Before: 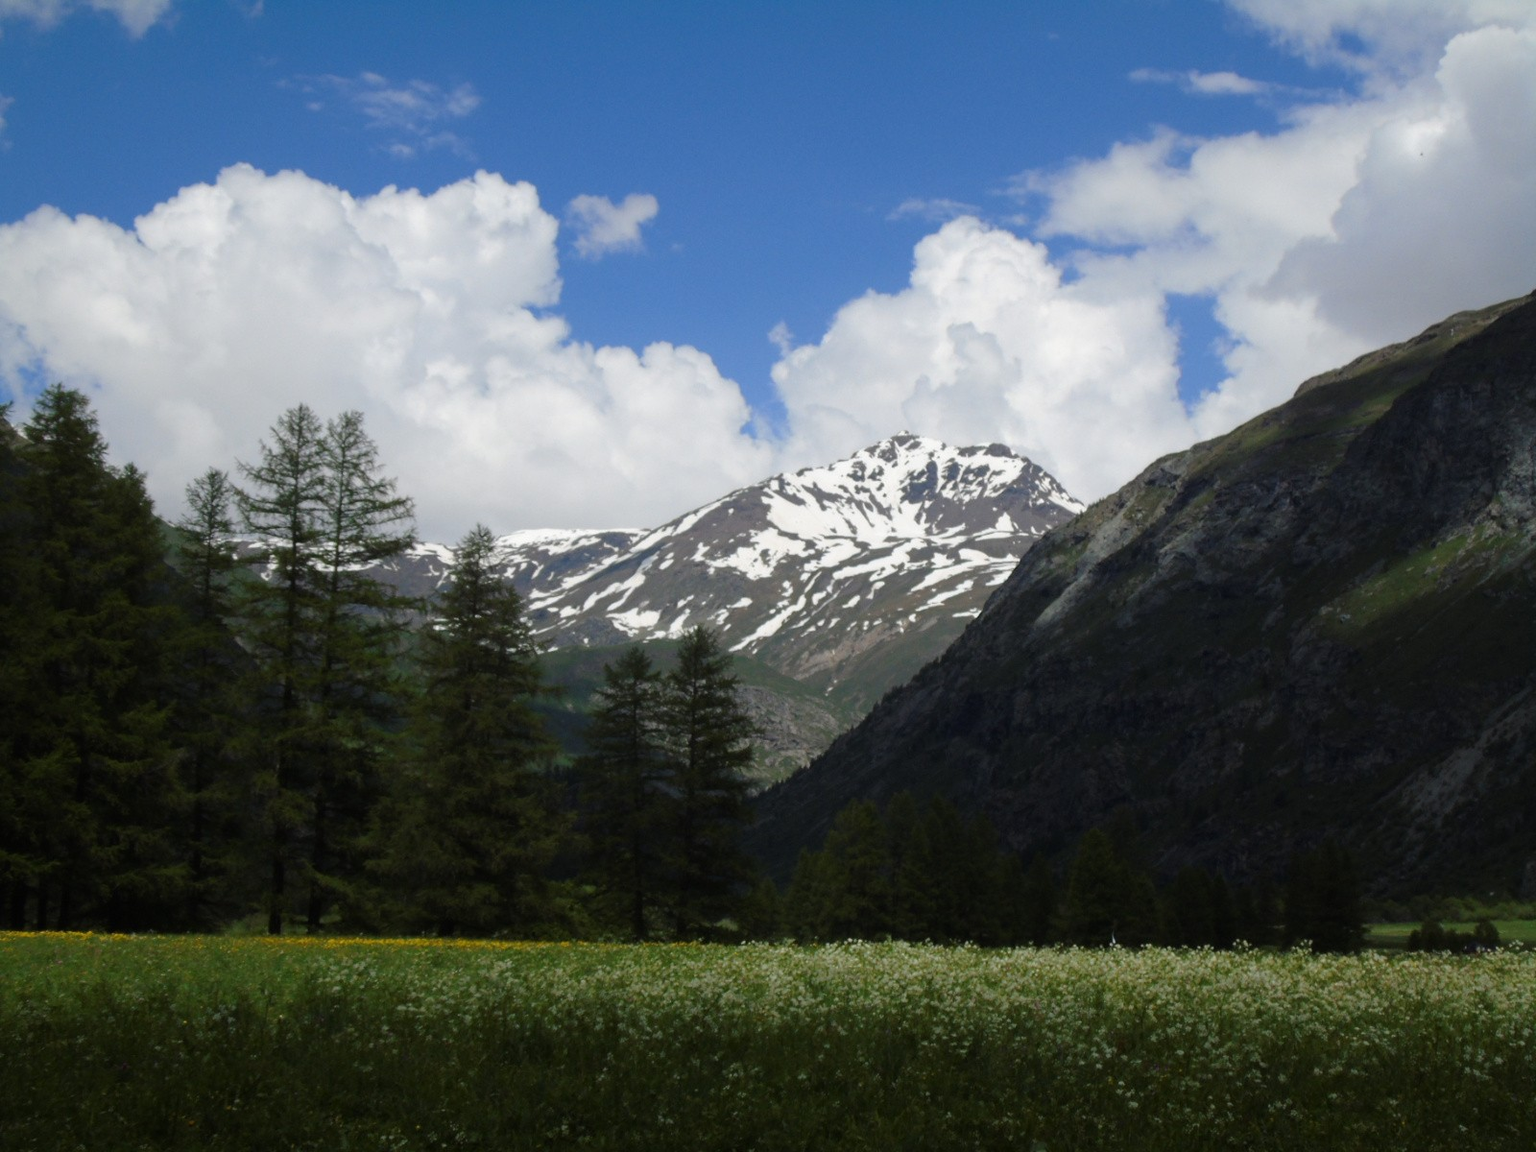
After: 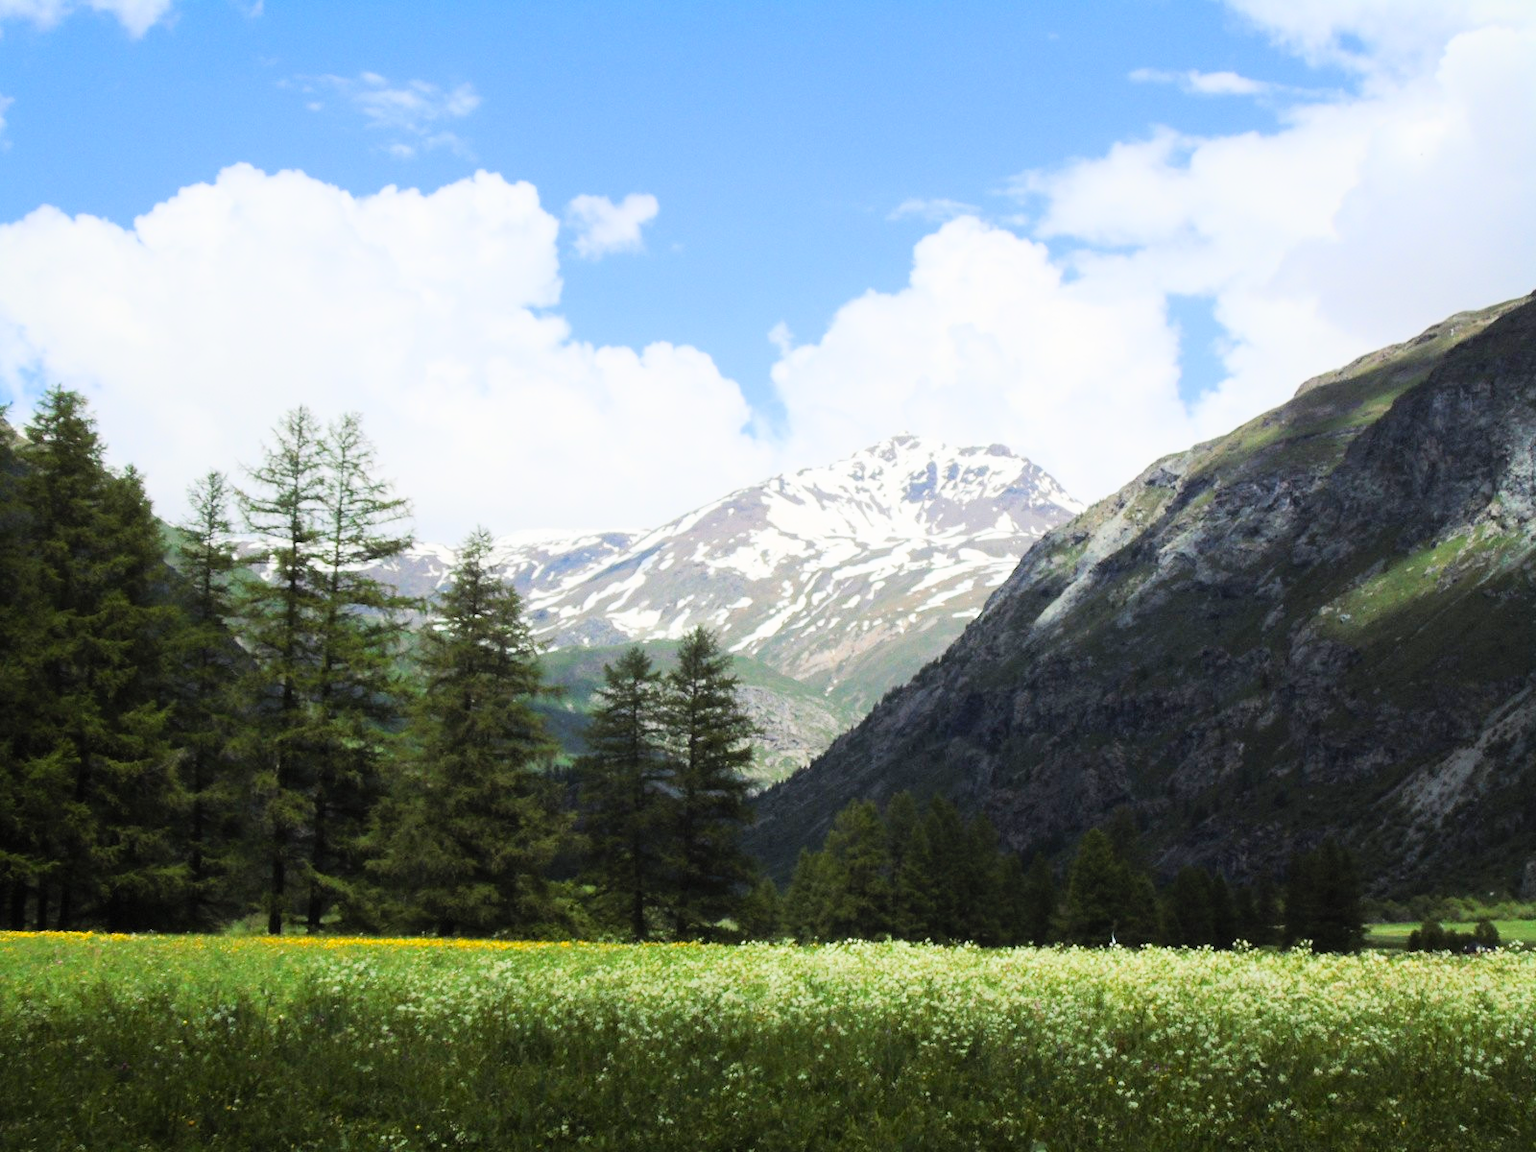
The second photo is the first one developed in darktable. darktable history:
filmic rgb: black relative exposure -7.65 EV, white relative exposure 4.56 EV, hardness 3.61
exposure: black level correction 0, exposure 1.682 EV, compensate highlight preservation false
contrast brightness saturation: contrast 0.2, brightness 0.166, saturation 0.221
